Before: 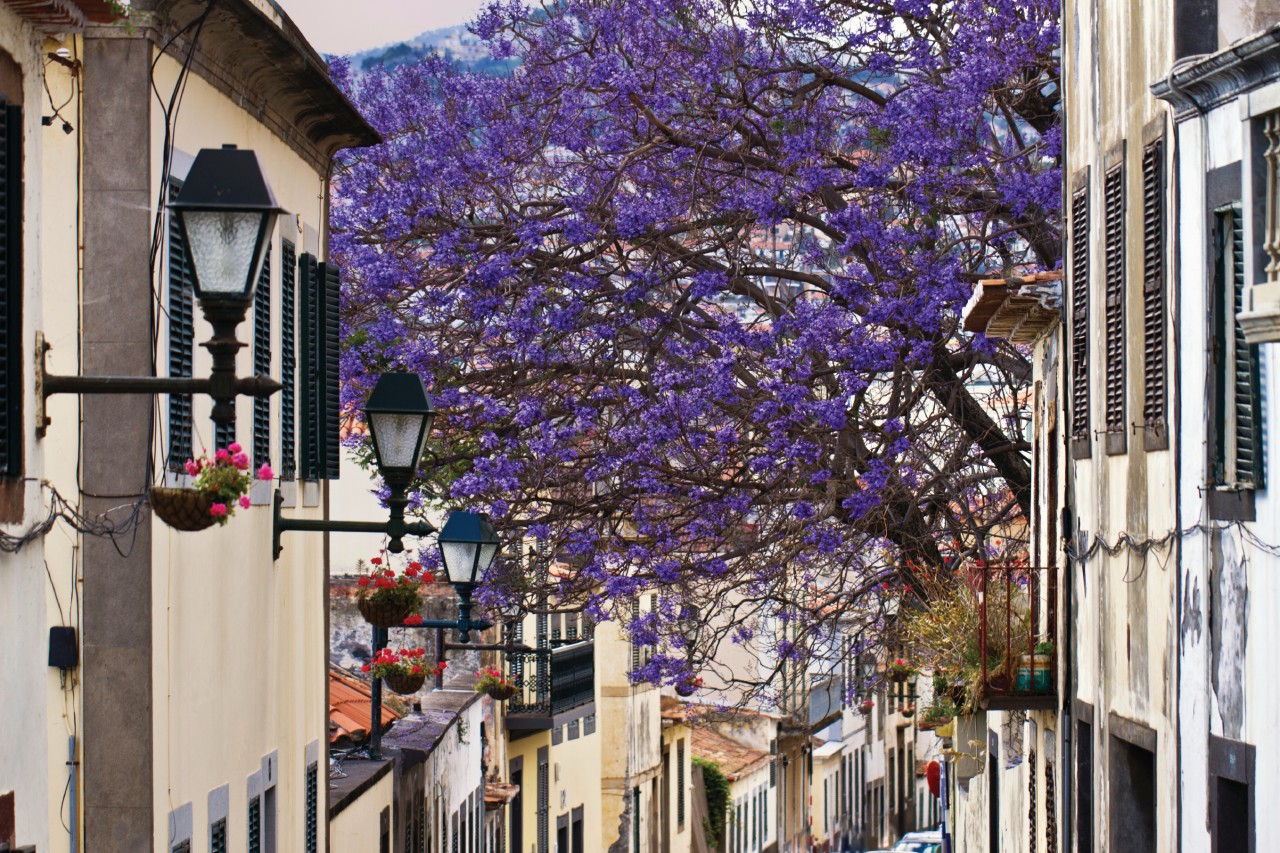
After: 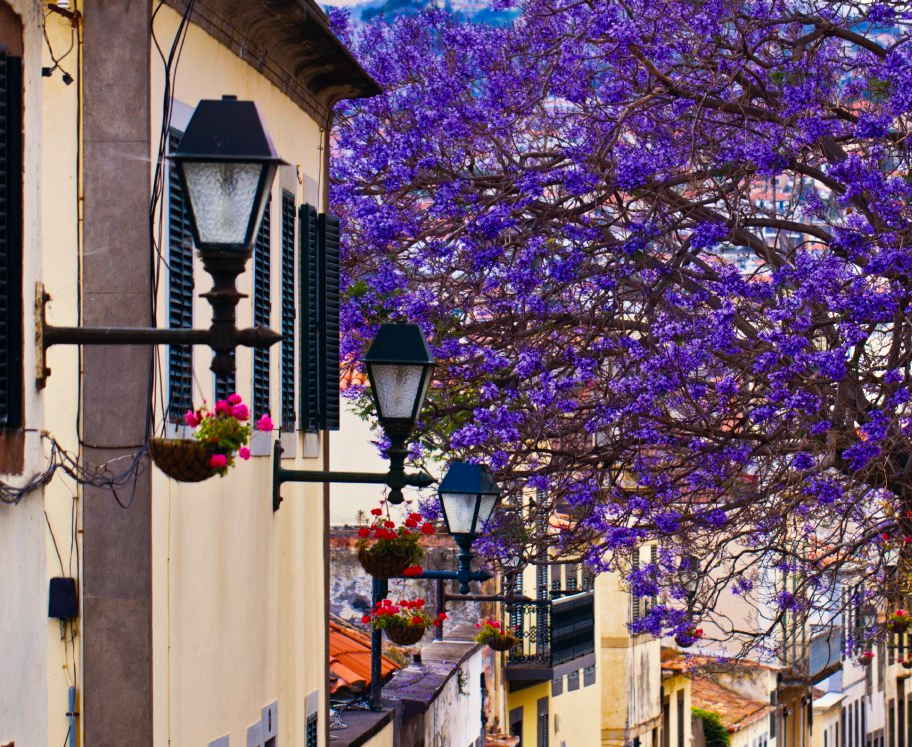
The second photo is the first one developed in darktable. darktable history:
shadows and highlights: radius 125.46, shadows 30.51, highlights -30.51, low approximation 0.01, soften with gaussian
color balance: gamma [0.9, 0.988, 0.975, 1.025], gain [1.05, 1, 1, 1]
crop: top 5.803%, right 27.864%, bottom 5.804%
color balance rgb: linear chroma grading › global chroma 15%, perceptual saturation grading › global saturation 30%
